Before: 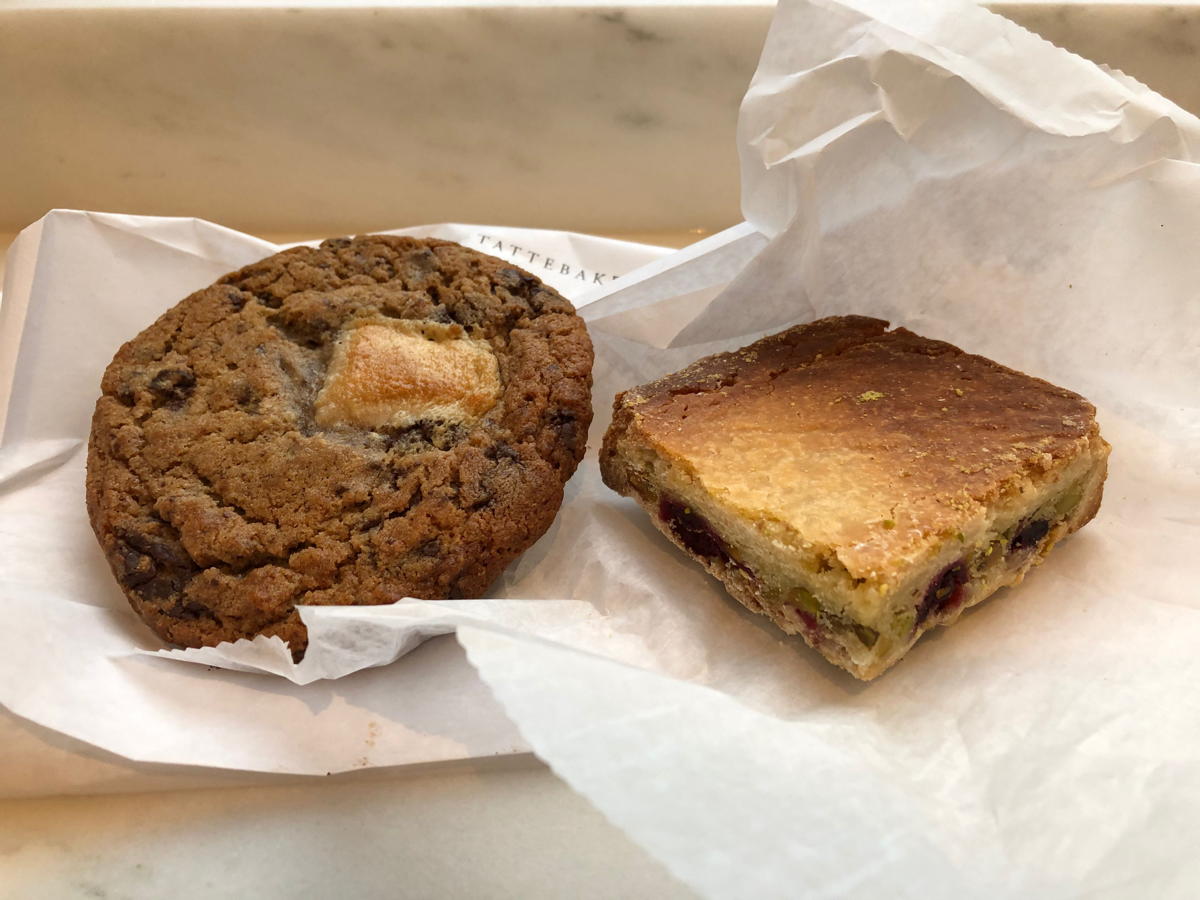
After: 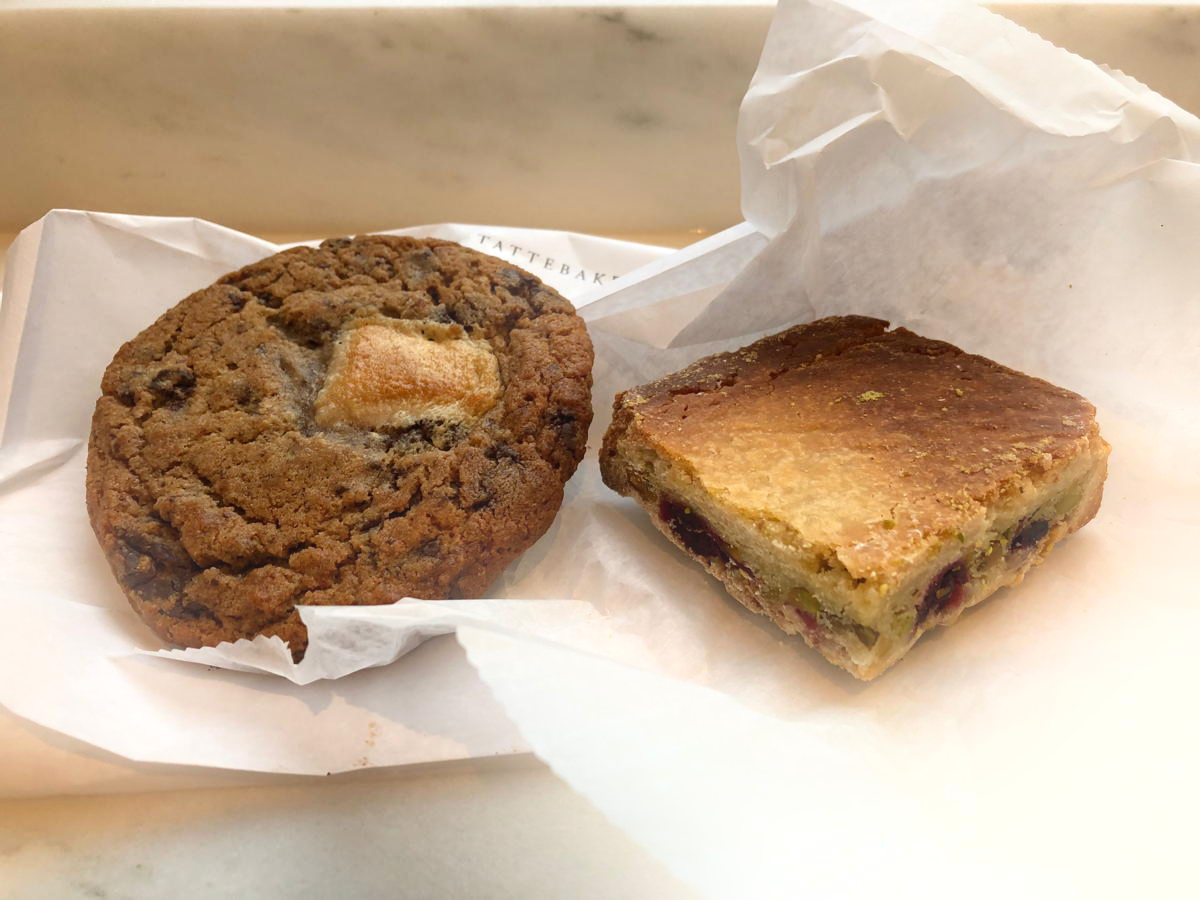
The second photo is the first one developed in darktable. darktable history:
bloom: size 16%, threshold 98%, strength 20%
tone equalizer: on, module defaults
